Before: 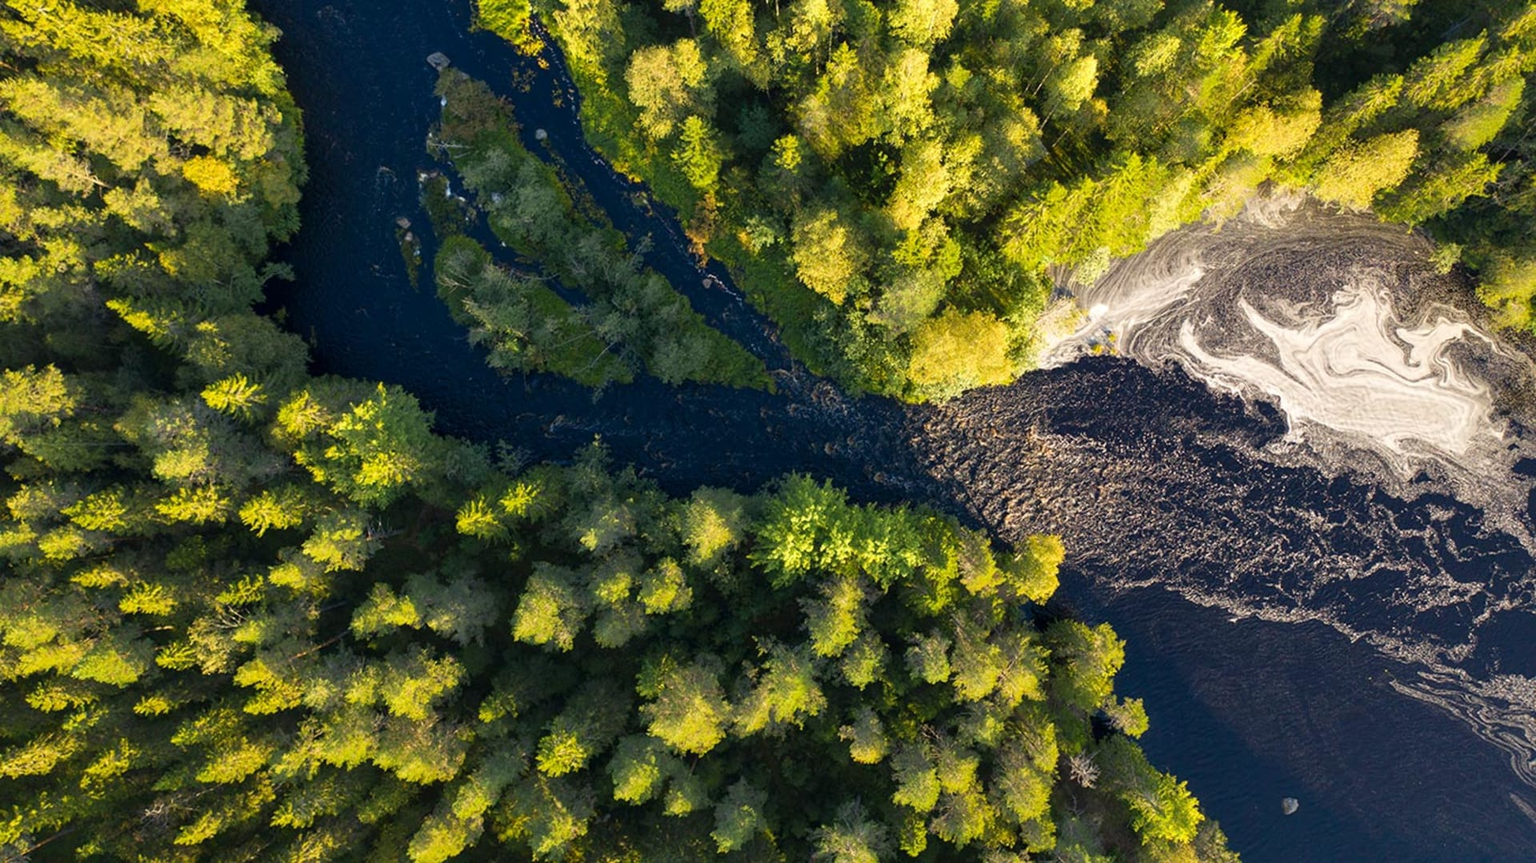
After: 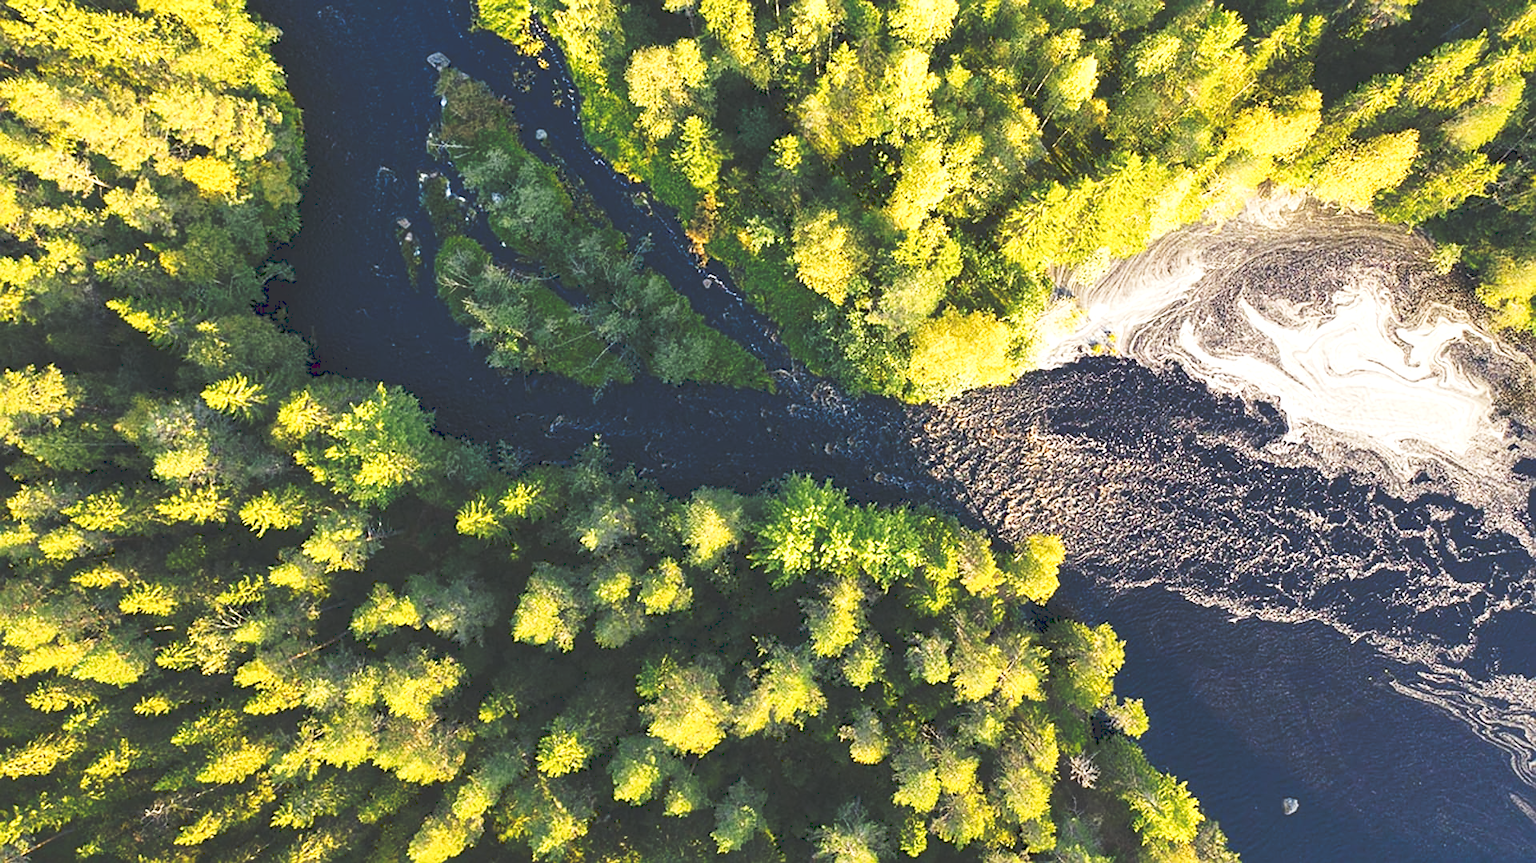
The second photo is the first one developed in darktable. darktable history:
sharpen: amount 0.486
exposure: black level correction 0.001, exposure 0.5 EV, compensate highlight preservation false
tone curve: curves: ch0 [(0, 0) (0.003, 0.203) (0.011, 0.203) (0.025, 0.21) (0.044, 0.22) (0.069, 0.231) (0.1, 0.243) (0.136, 0.255) (0.177, 0.277) (0.224, 0.305) (0.277, 0.346) (0.335, 0.412) (0.399, 0.492) (0.468, 0.571) (0.543, 0.658) (0.623, 0.75) (0.709, 0.837) (0.801, 0.905) (0.898, 0.955) (1, 1)], preserve colors none
